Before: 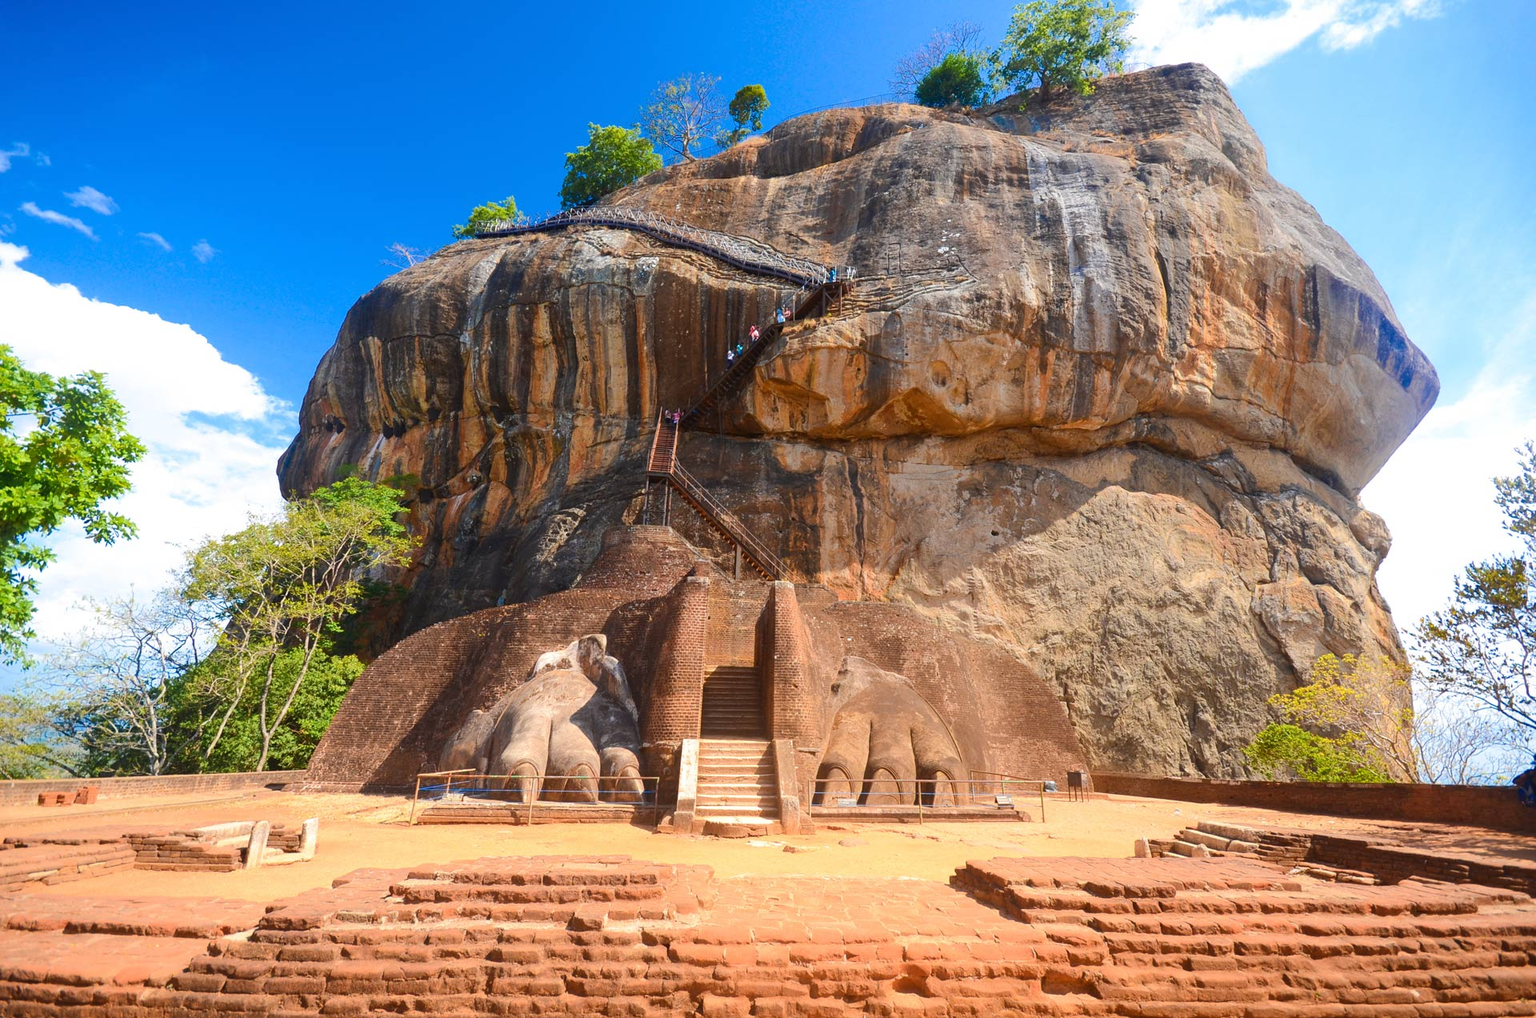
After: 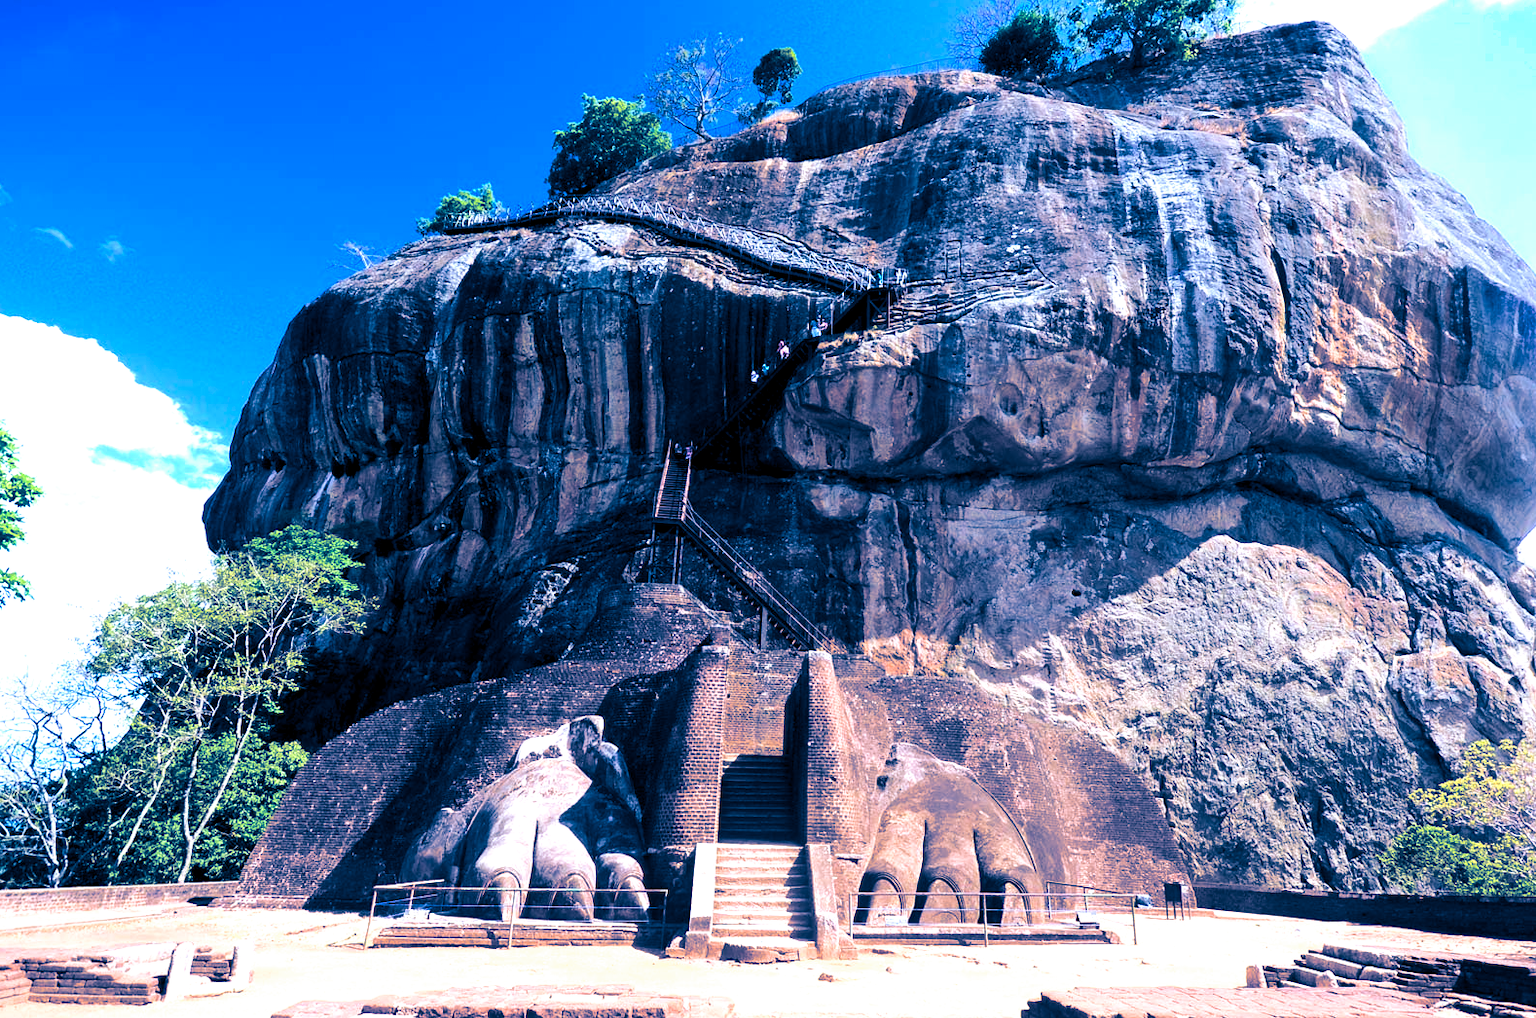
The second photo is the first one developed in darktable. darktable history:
exposure: exposure 0.2 EV, compensate highlight preservation false
white balance: red 1.009, blue 0.985
velvia: on, module defaults
color calibration: illuminant as shot in camera, adaptation linear Bradford (ICC v4), x 0.406, y 0.405, temperature 3570.35 K, saturation algorithm version 1 (2020)
levels: levels [0.129, 0.519, 0.867]
crop and rotate: left 7.196%, top 4.574%, right 10.605%, bottom 13.178%
split-toning: shadows › hue 226.8°, shadows › saturation 1, highlights › saturation 0, balance -61.41
shadows and highlights: shadows 25, highlights -25
